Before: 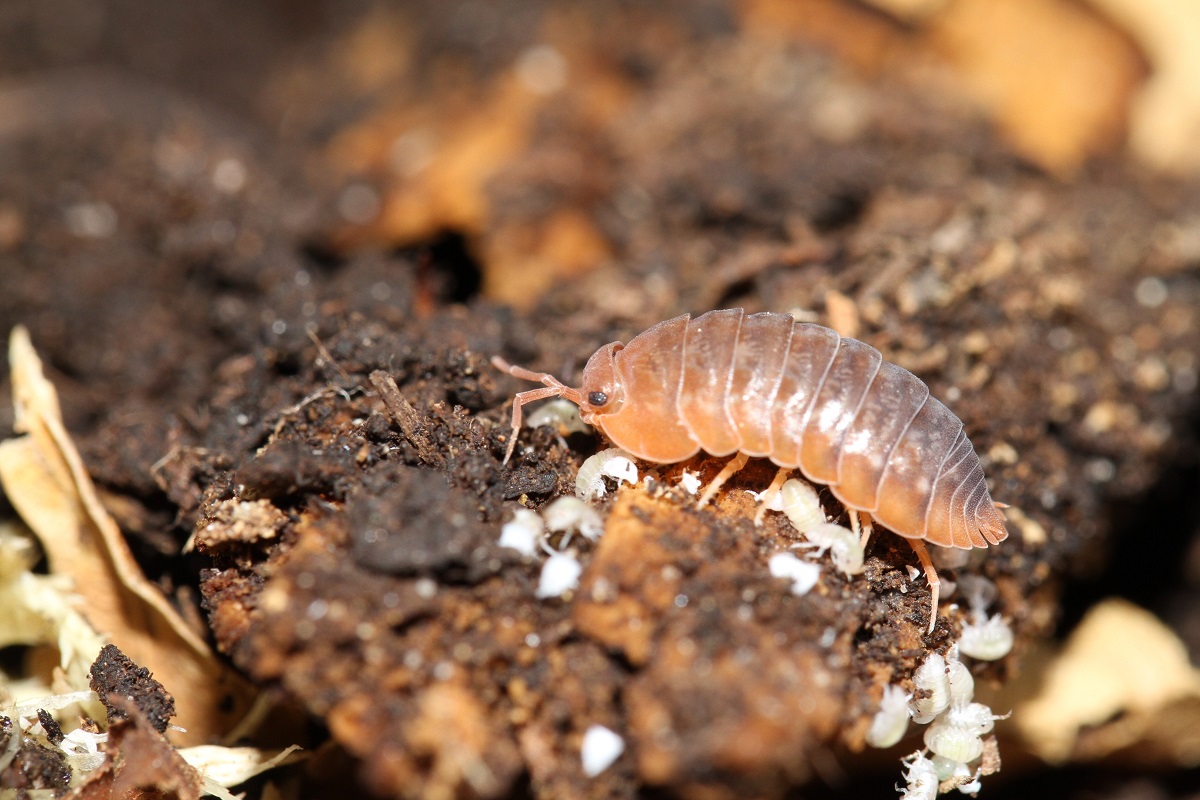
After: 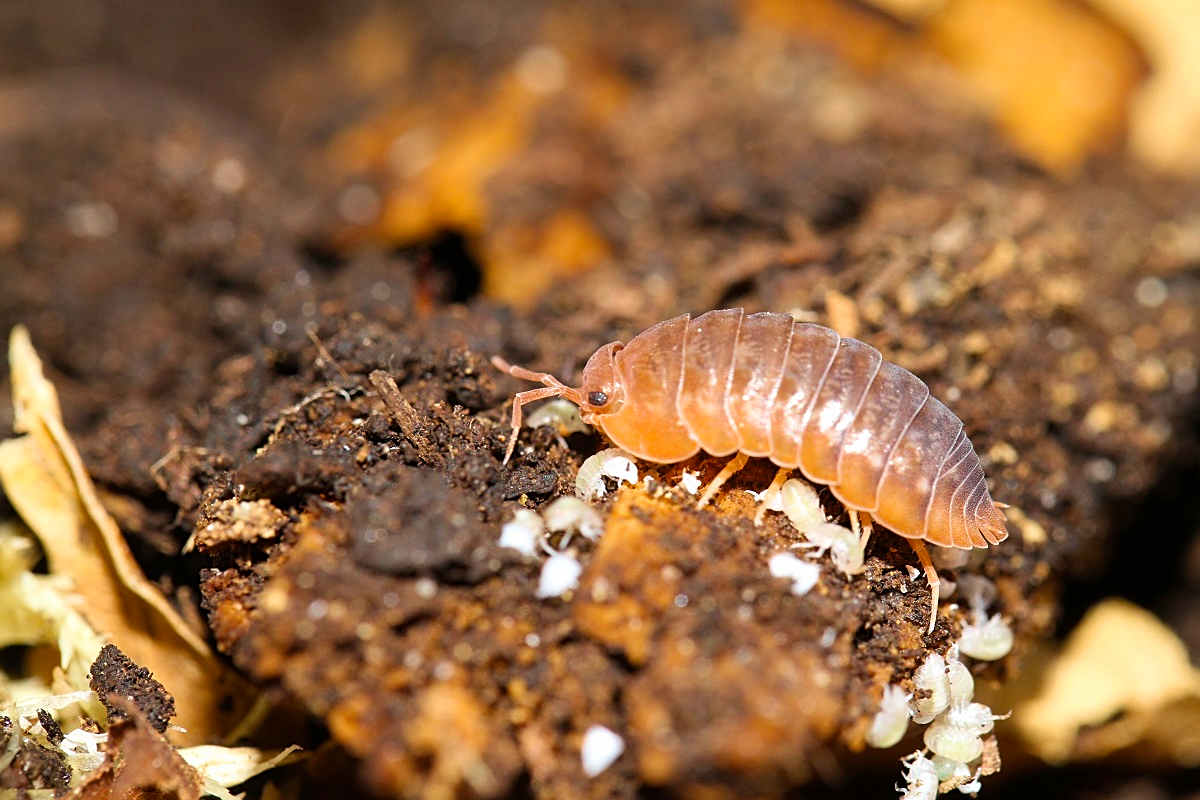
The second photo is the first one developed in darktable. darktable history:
color balance rgb: perceptual saturation grading › global saturation 19.466%, perceptual brilliance grading › global brilliance 2.049%, perceptual brilliance grading › highlights -3.674%, global vibrance 20%
sharpen: on, module defaults
shadows and highlights: shadows -9.27, white point adjustment 1.51, highlights 11.65
velvia: on, module defaults
